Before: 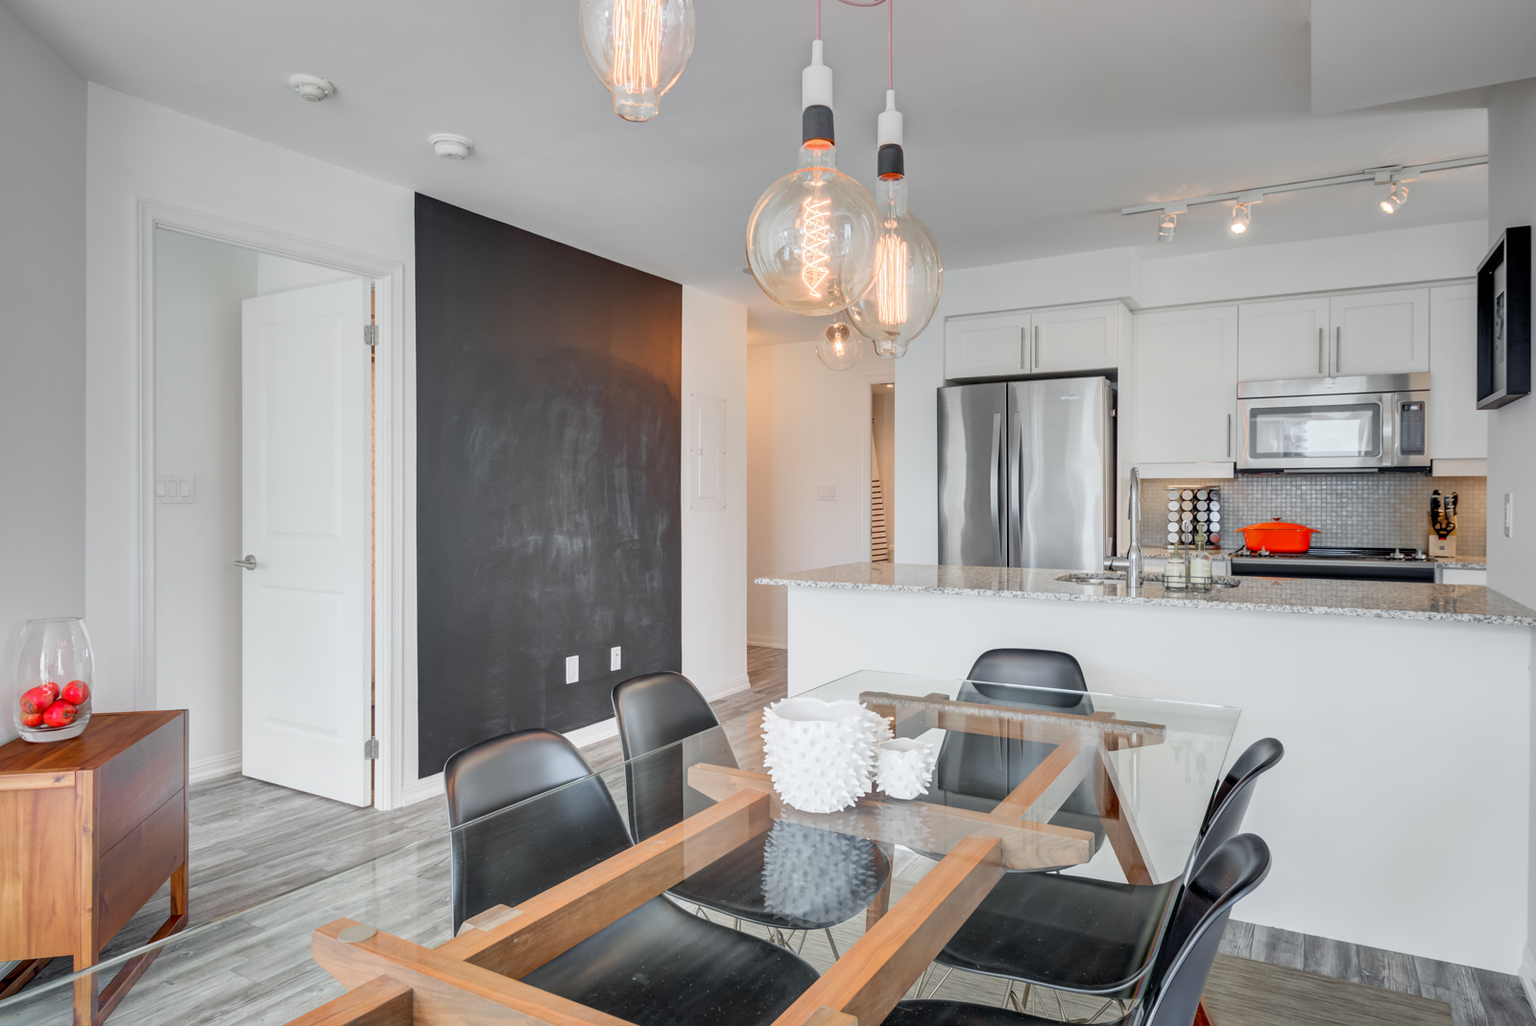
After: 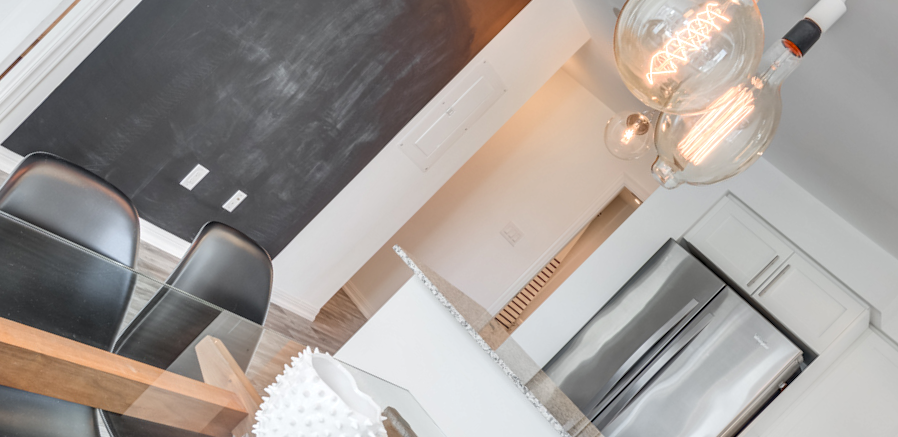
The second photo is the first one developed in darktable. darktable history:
exposure: exposure 0.076 EV, compensate exposure bias true, compensate highlight preservation false
local contrast: on, module defaults
crop and rotate: angle -44.91°, top 16.189%, right 0.865%, bottom 11.61%
